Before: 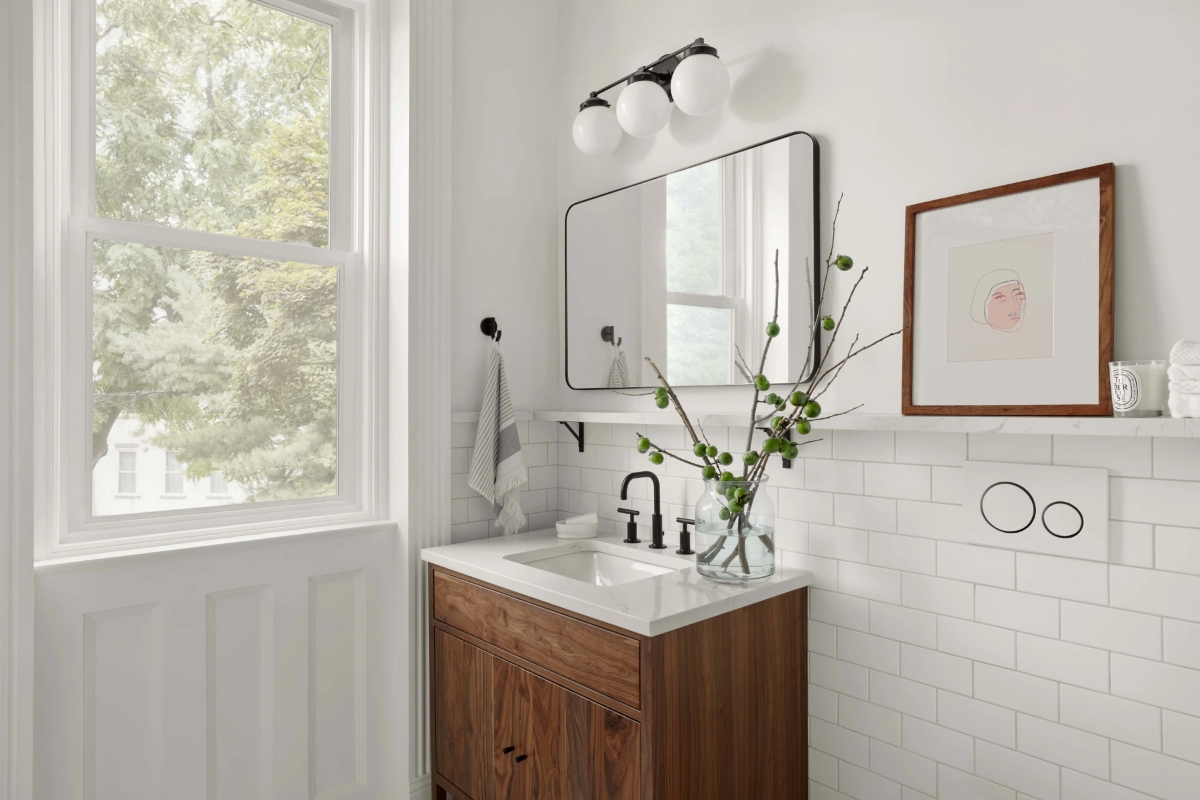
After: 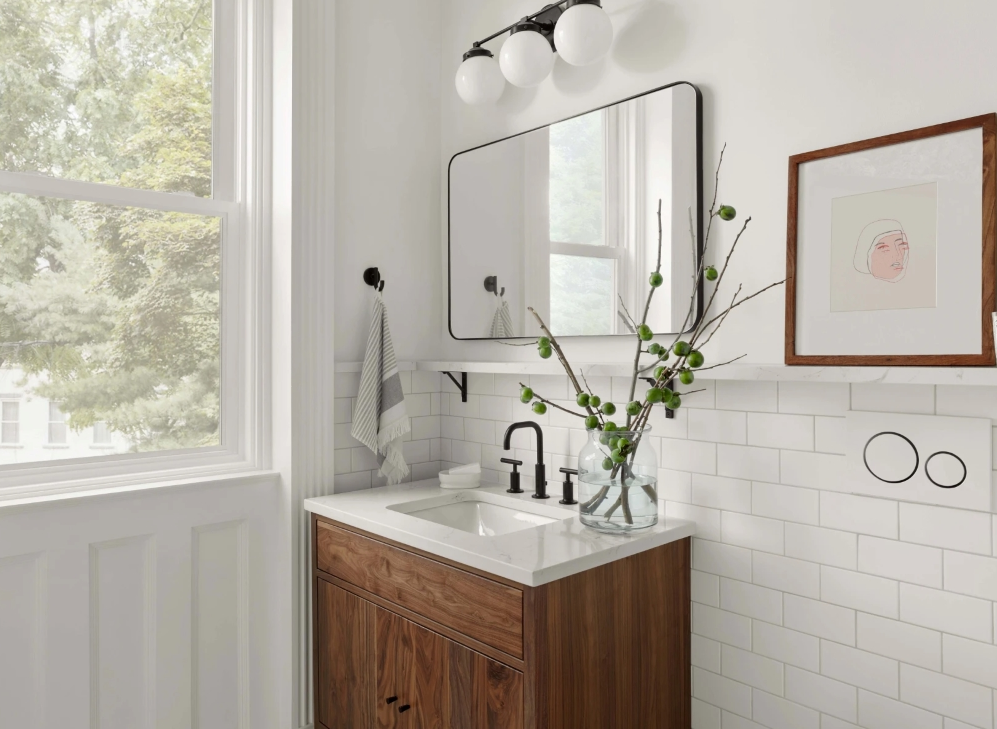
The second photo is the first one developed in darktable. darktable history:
crop: left 9.76%, top 6.341%, right 7.109%, bottom 2.409%
